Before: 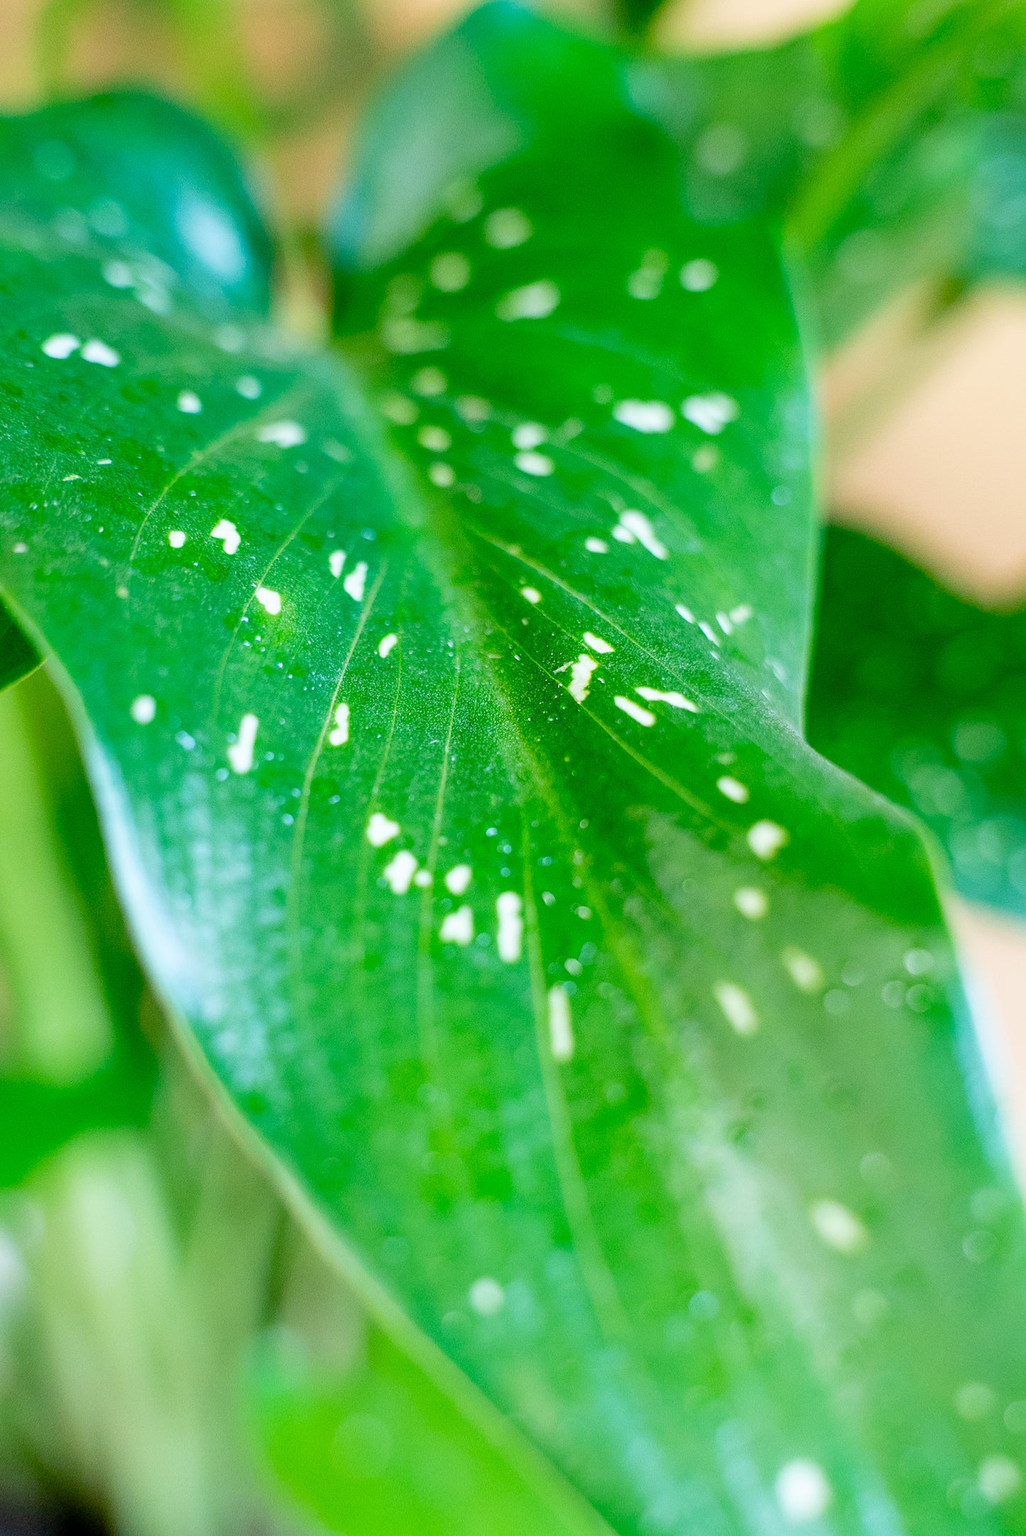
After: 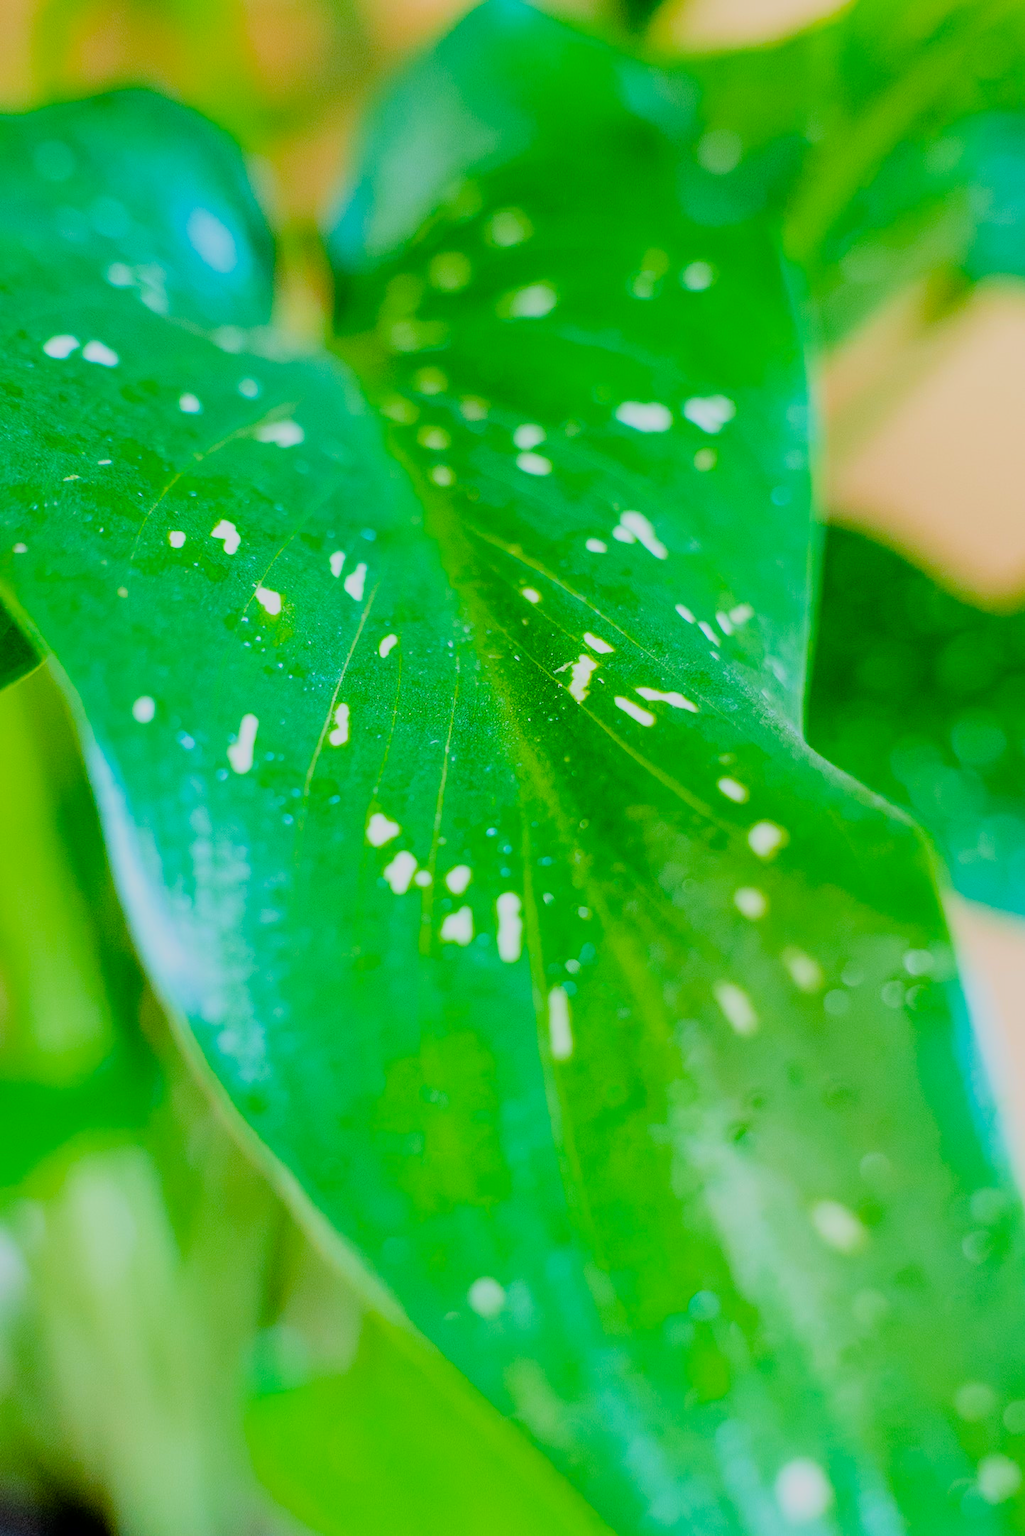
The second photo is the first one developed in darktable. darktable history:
filmic rgb: black relative exposure -7.65 EV, white relative exposure 4.56 EV, hardness 3.61, color science v6 (2022)
color balance rgb: perceptual saturation grading › global saturation 25%, perceptual brilliance grading › mid-tones 10%, perceptual brilliance grading › shadows 15%, global vibrance 20%
